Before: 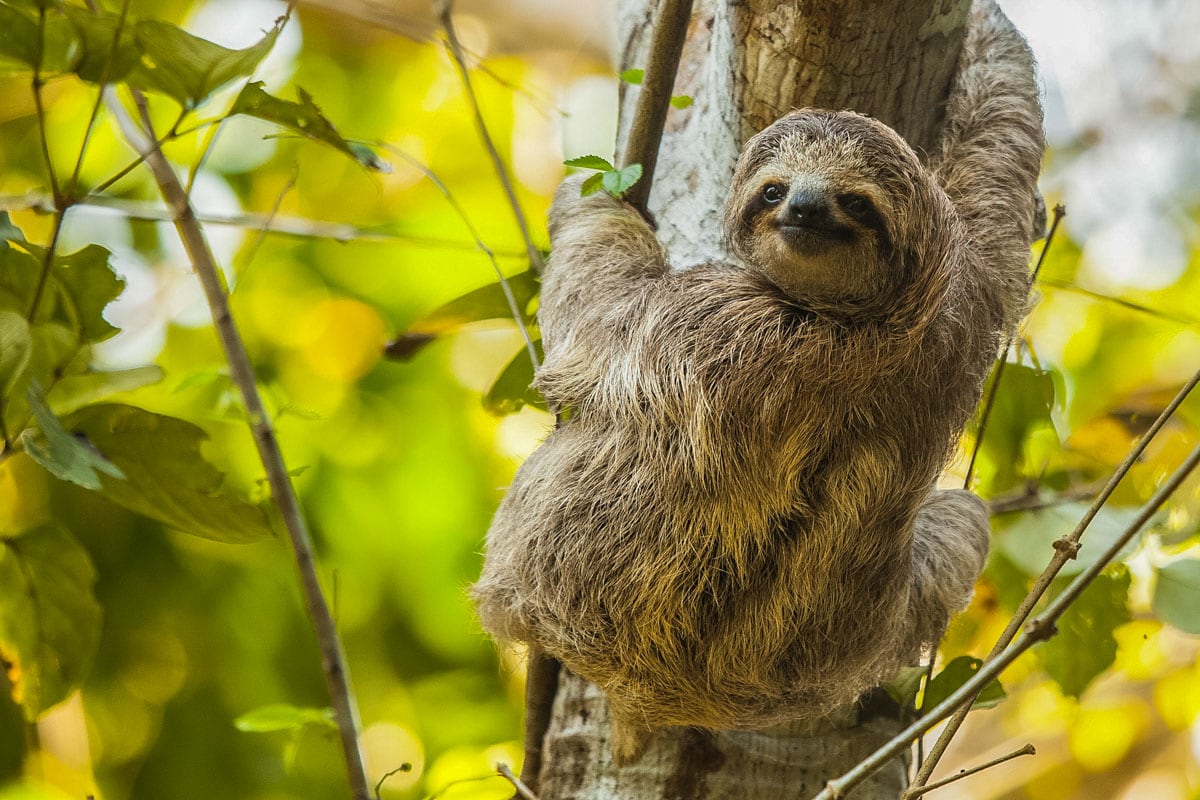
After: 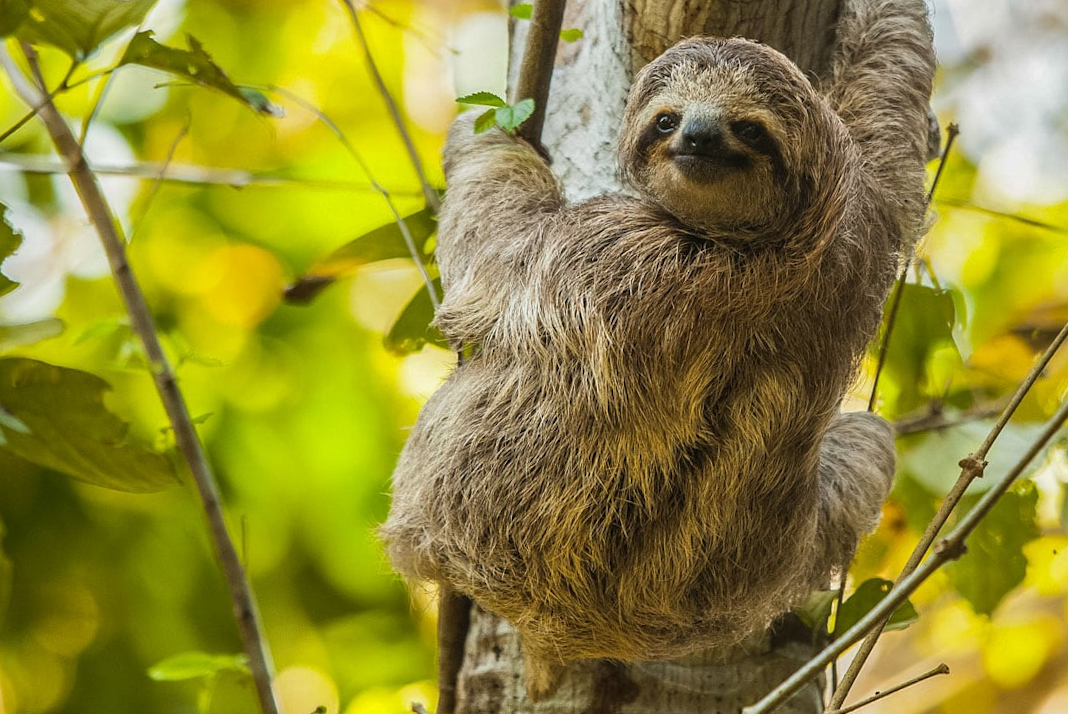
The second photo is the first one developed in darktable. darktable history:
crop and rotate: angle 2.16°, left 5.978%, top 5.694%
